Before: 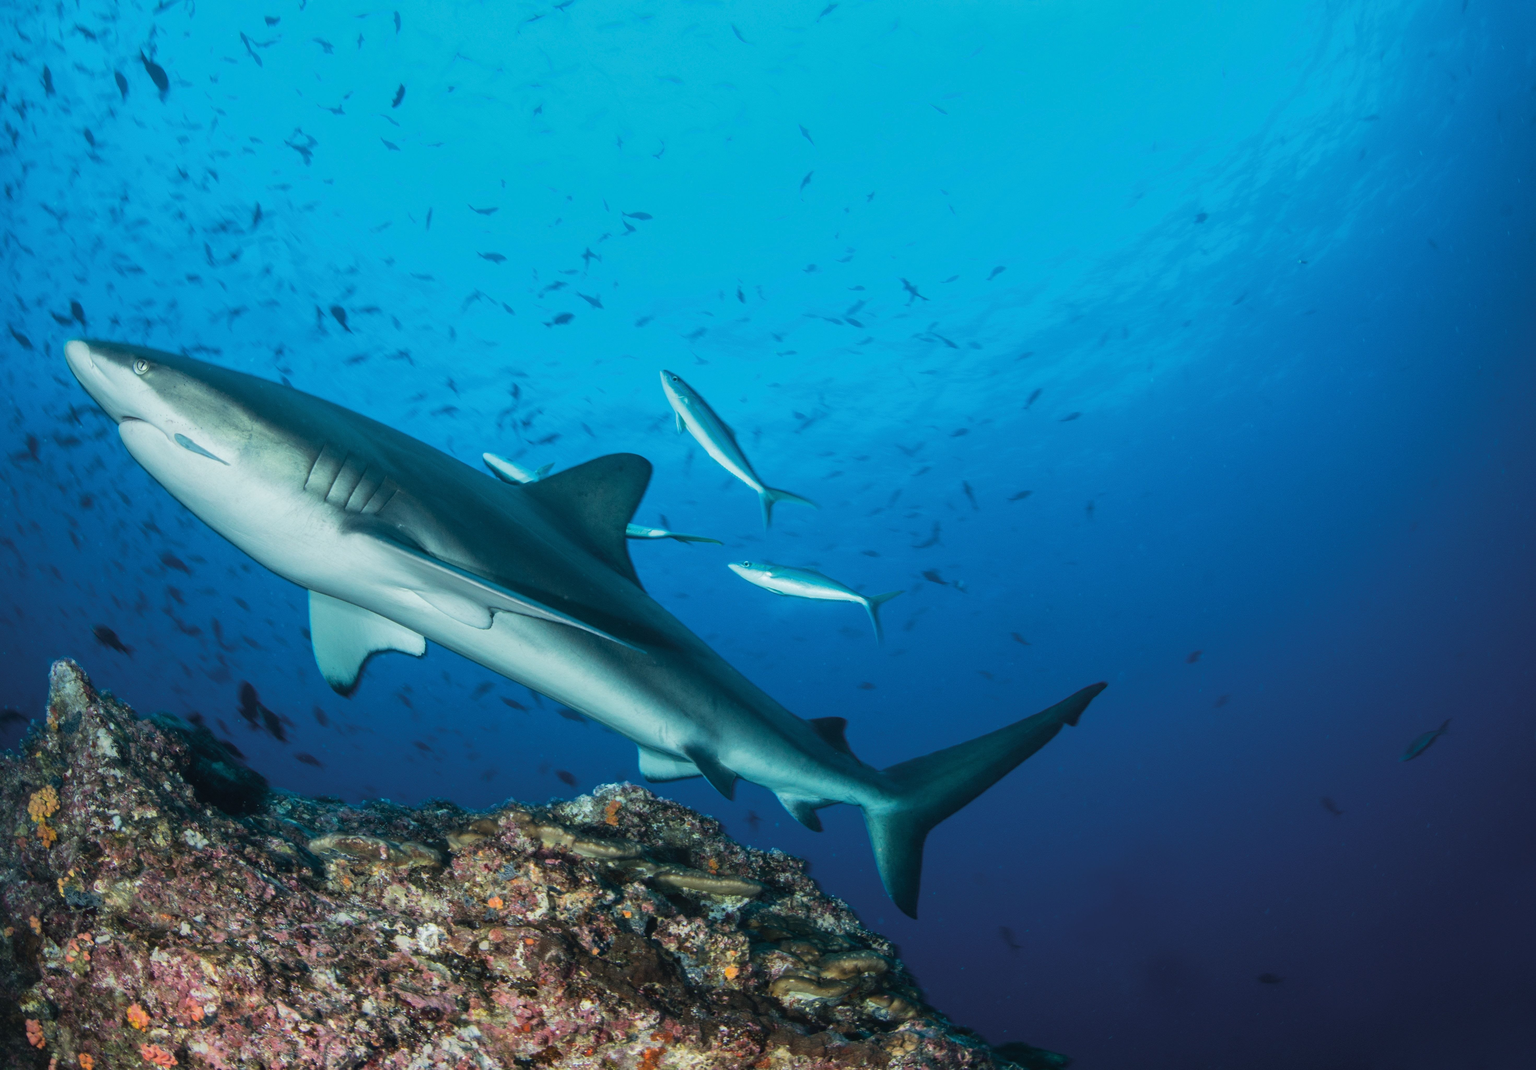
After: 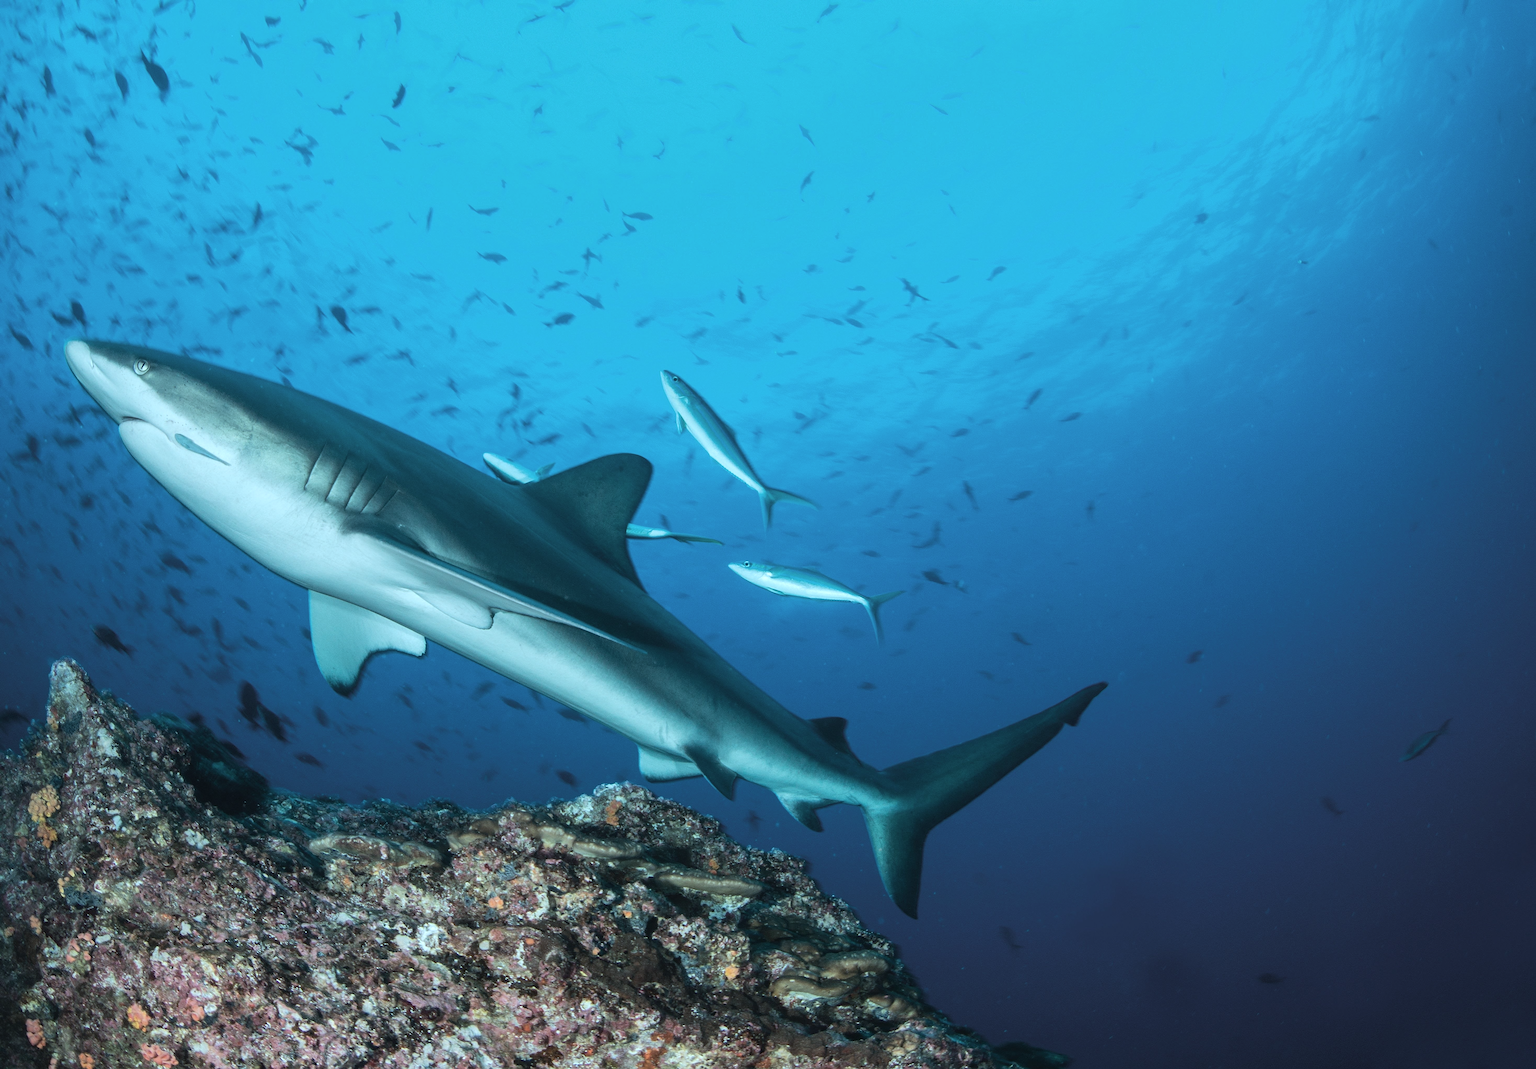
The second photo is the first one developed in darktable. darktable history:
sharpen: on, module defaults
color correction: highlights a* -12.79, highlights b* -17.3, saturation 0.71
exposure: exposure 0.205 EV, compensate highlight preservation false
